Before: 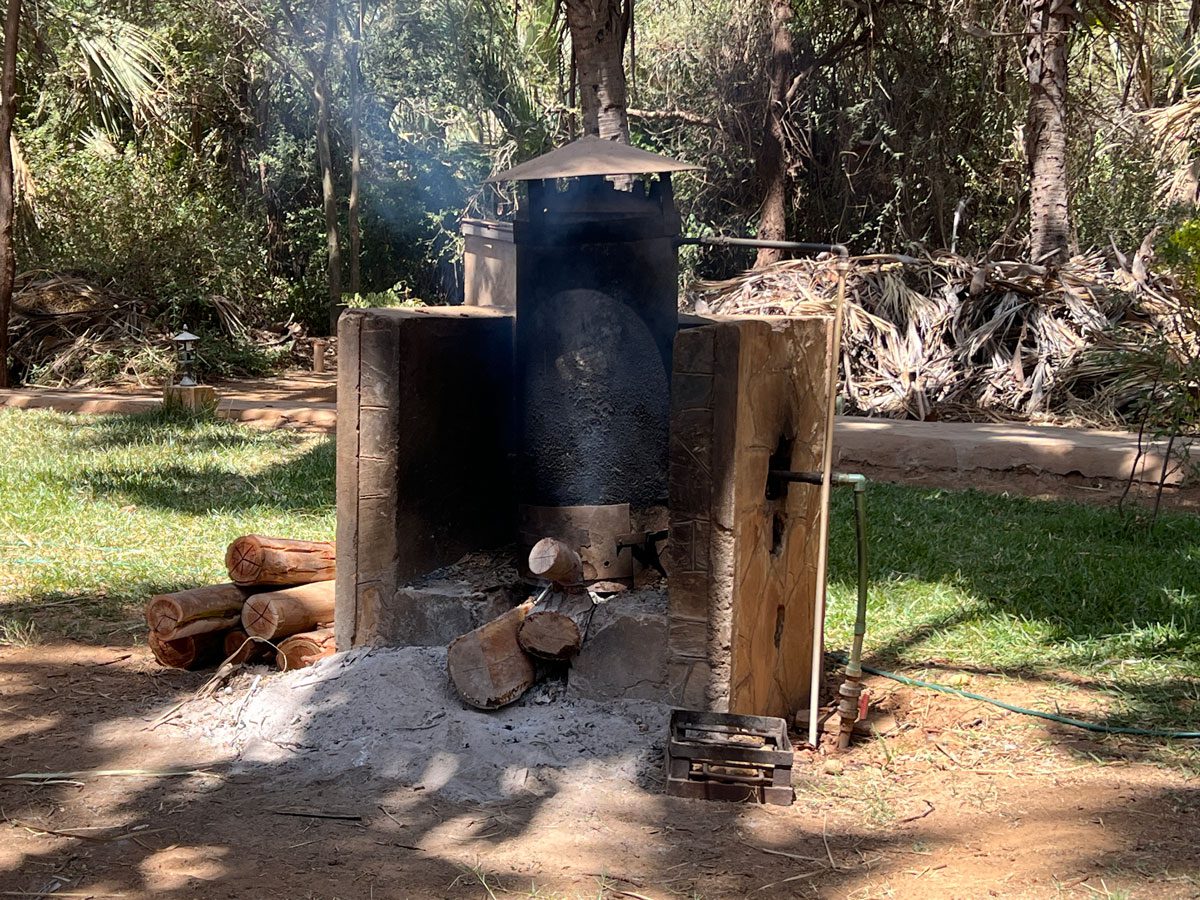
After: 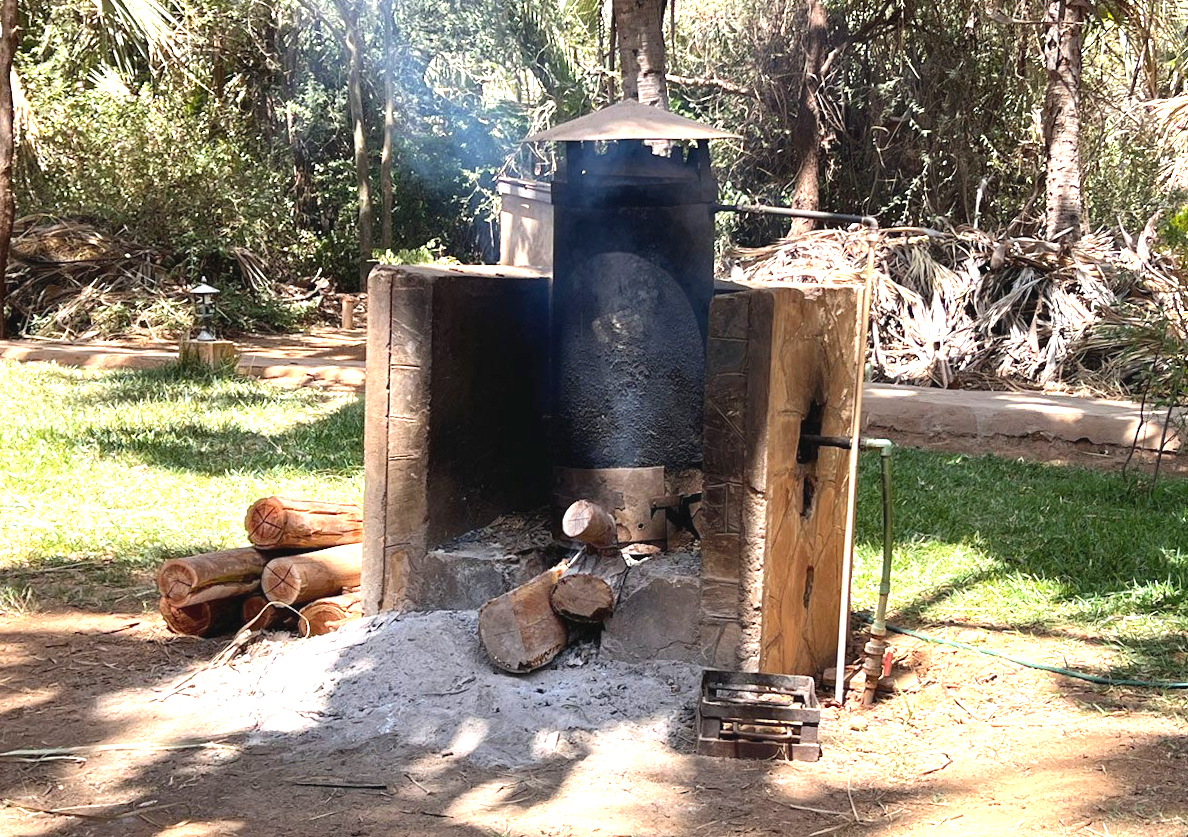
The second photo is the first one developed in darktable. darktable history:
exposure: black level correction -0.002, exposure 1.115 EV, compensate highlight preservation false
rotate and perspective: rotation 0.679°, lens shift (horizontal) 0.136, crop left 0.009, crop right 0.991, crop top 0.078, crop bottom 0.95
